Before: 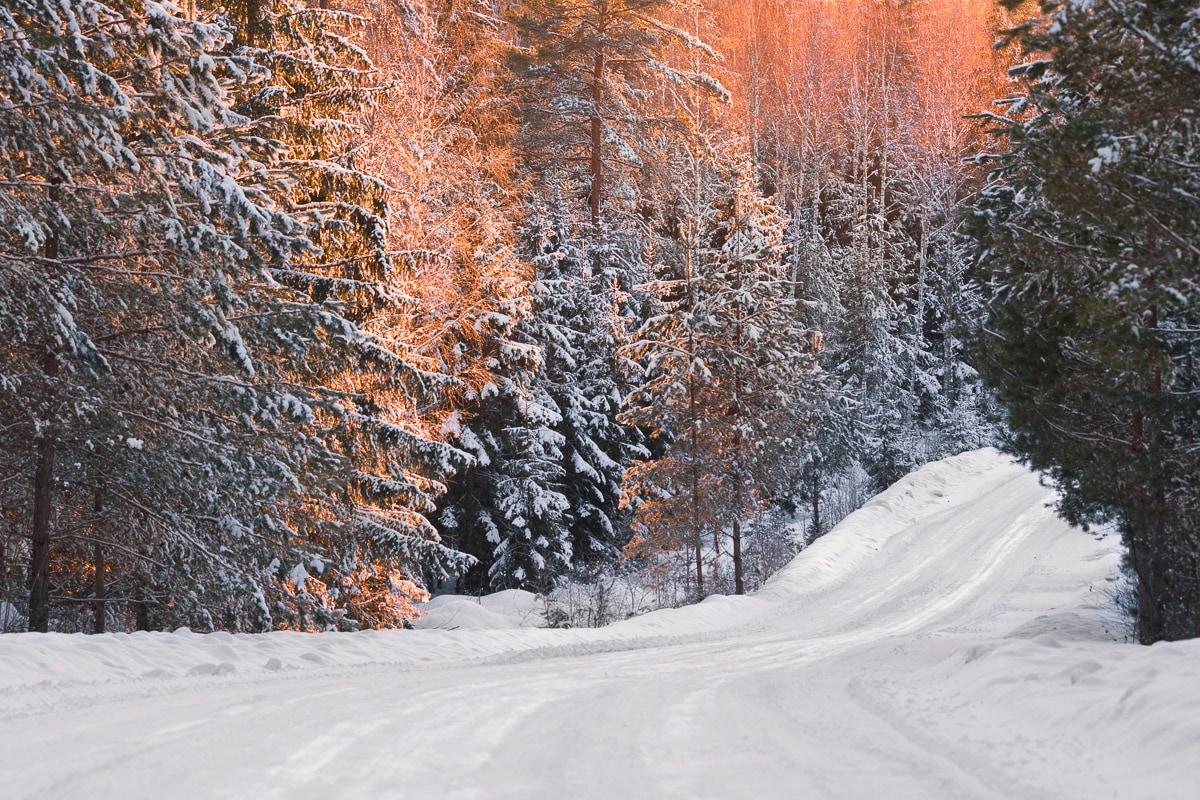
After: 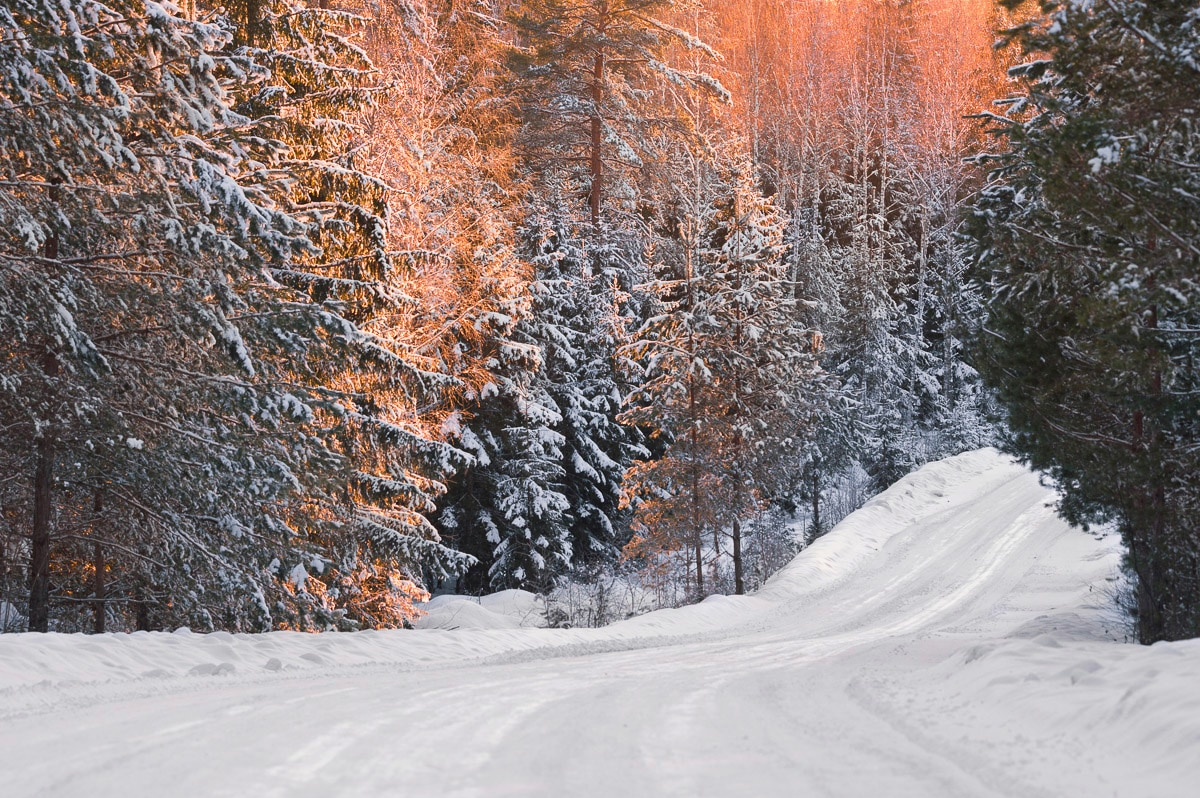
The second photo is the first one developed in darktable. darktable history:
rotate and perspective: crop left 0, crop top 0
crop: top 0.05%, bottom 0.098%
